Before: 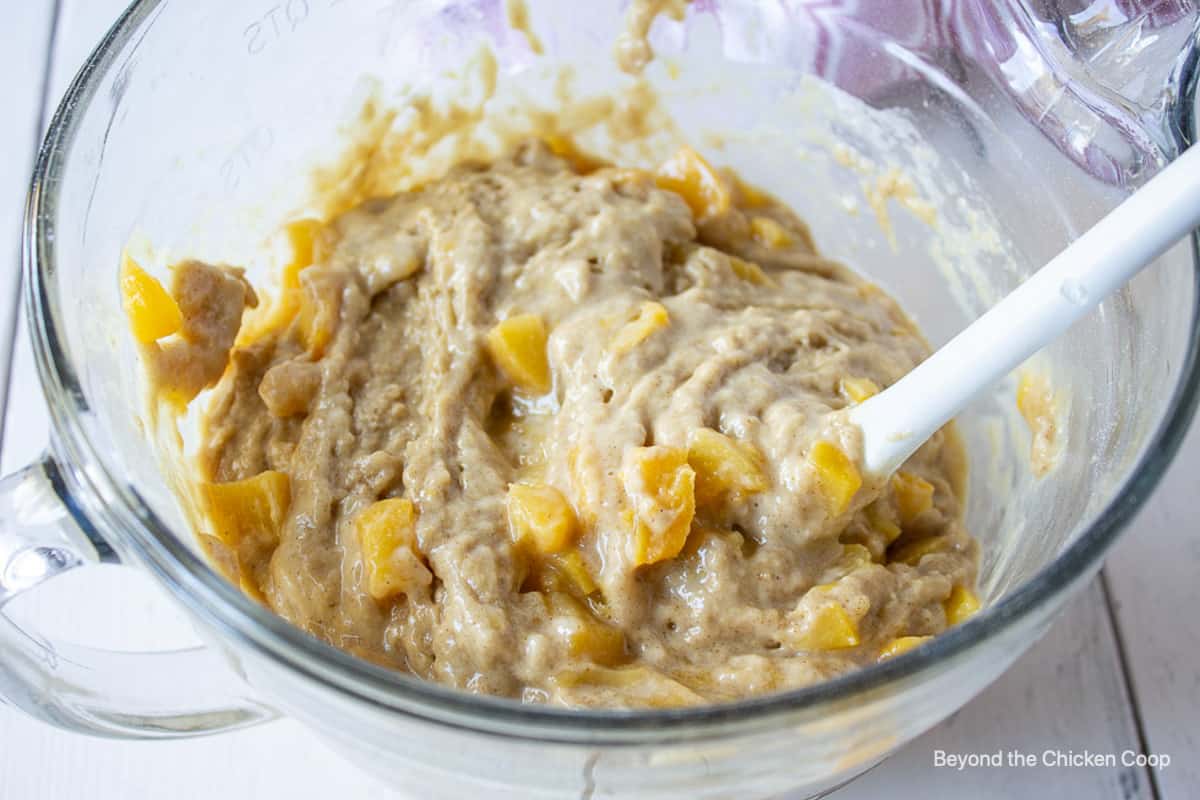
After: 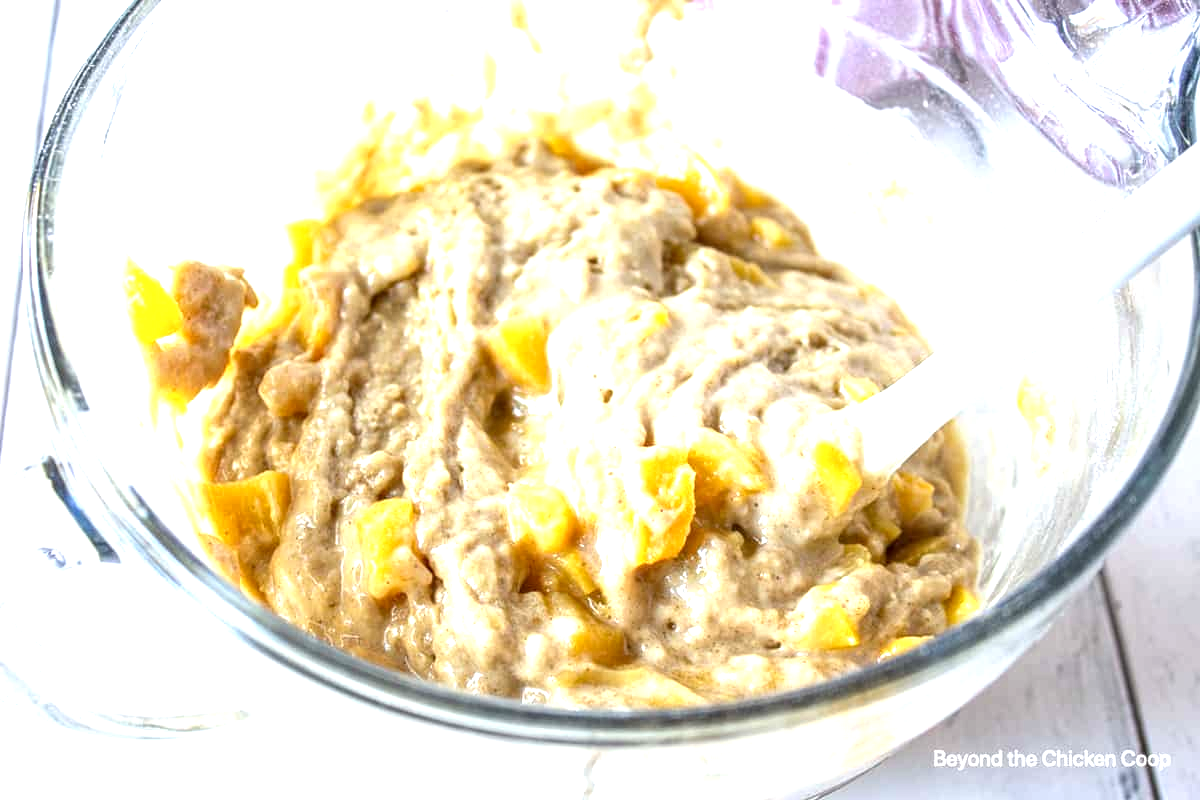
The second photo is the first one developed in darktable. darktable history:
local contrast: detail 130%
exposure: black level correction 0, exposure 1.106 EV, compensate highlight preservation false
